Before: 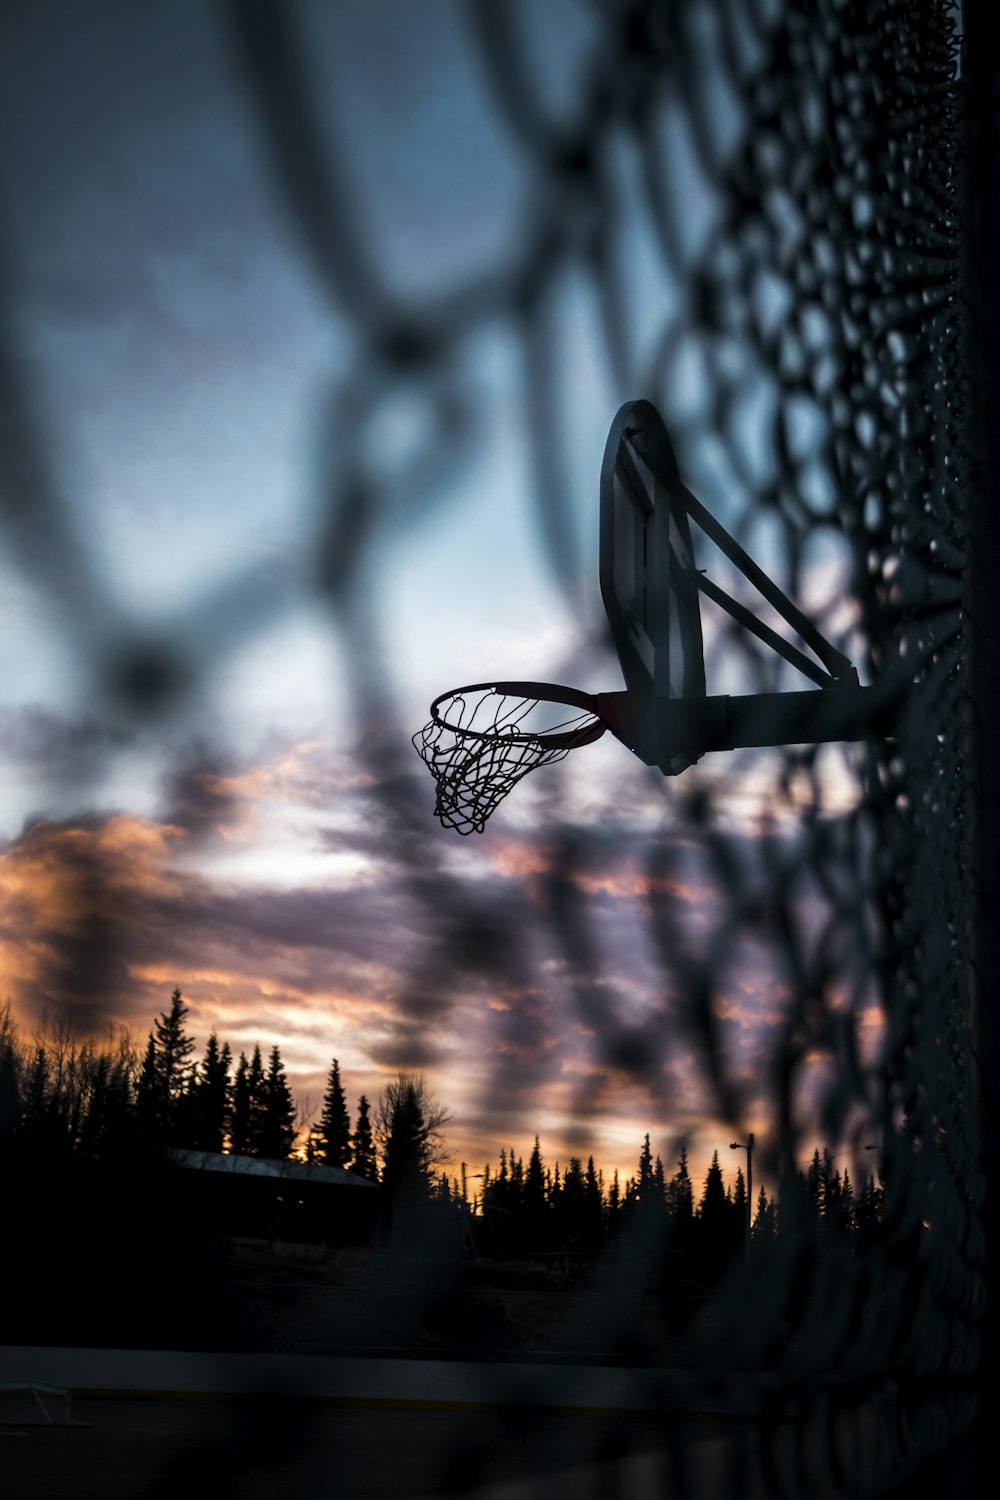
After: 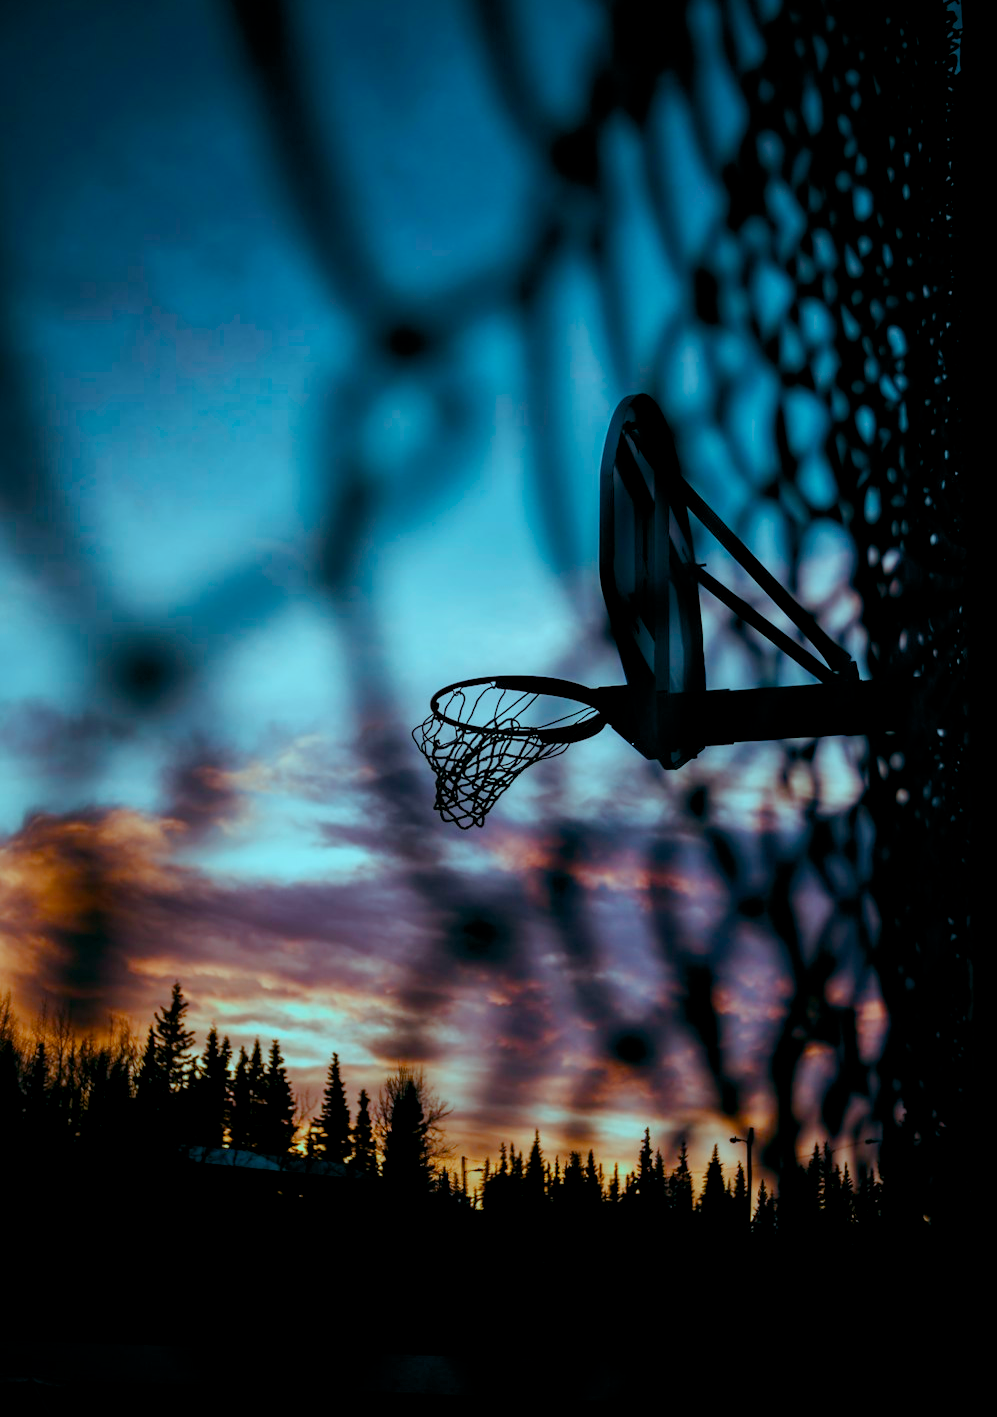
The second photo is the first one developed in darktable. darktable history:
crop: top 0.448%, right 0.264%, bottom 5.045%
color balance rgb: shadows lift › luminance -7.7%, shadows lift › chroma 2.13%, shadows lift › hue 165.27°, power › luminance -7.77%, power › chroma 1.34%, power › hue 330.55°, highlights gain › luminance -33.33%, highlights gain › chroma 5.68%, highlights gain › hue 217.2°, global offset › luminance -0.33%, global offset › chroma 0.11%, global offset › hue 165.27°, perceptual saturation grading › global saturation 27.72%, perceptual saturation grading › highlights -25%, perceptual saturation grading › mid-tones 25%, perceptual saturation grading › shadows 50%
